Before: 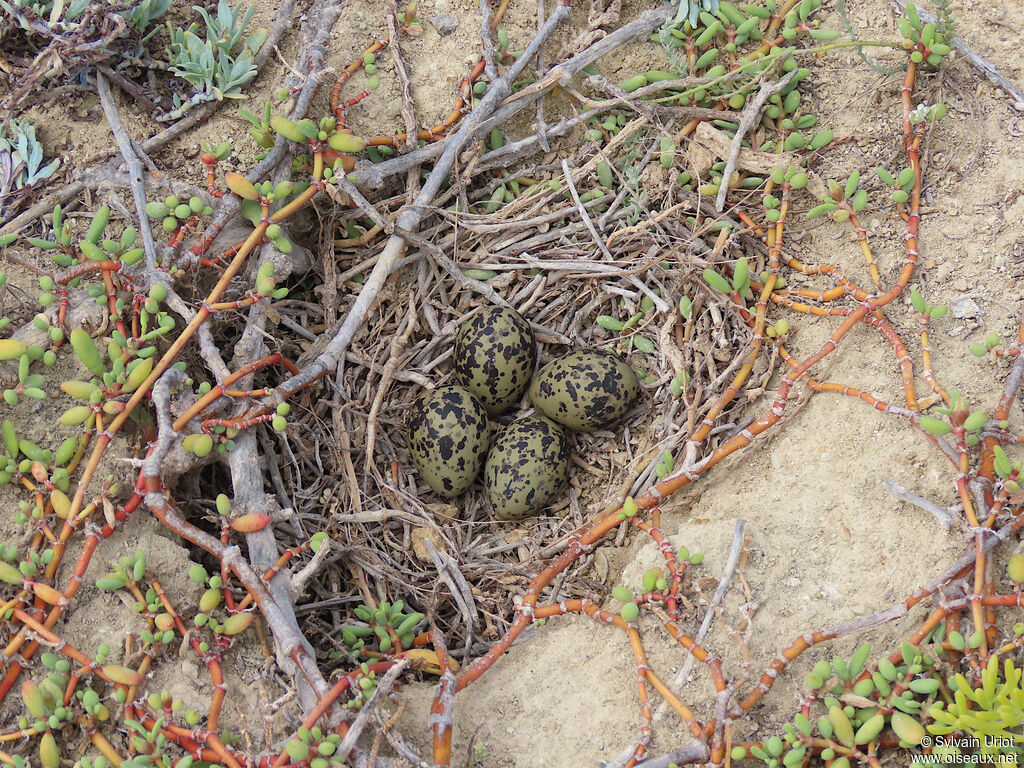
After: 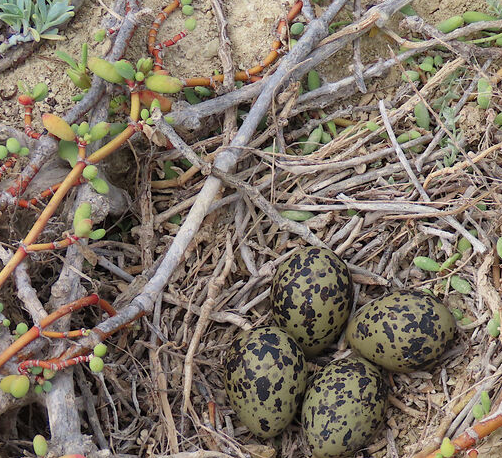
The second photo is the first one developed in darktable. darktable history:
crop: left 17.938%, top 7.696%, right 32.941%, bottom 32.633%
